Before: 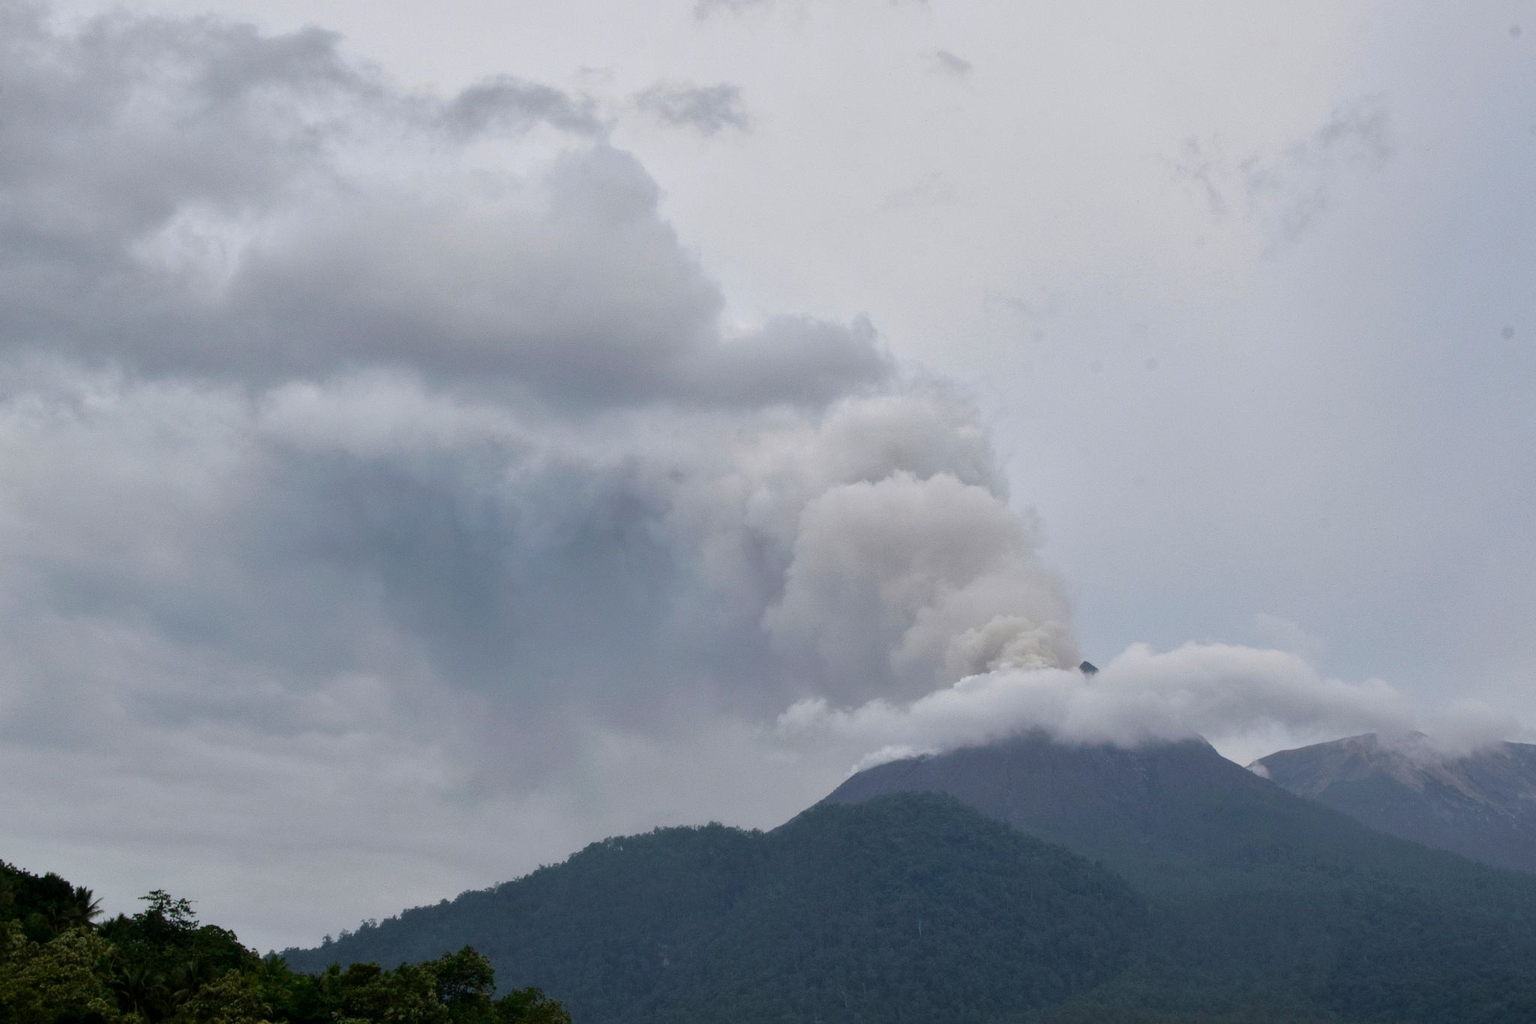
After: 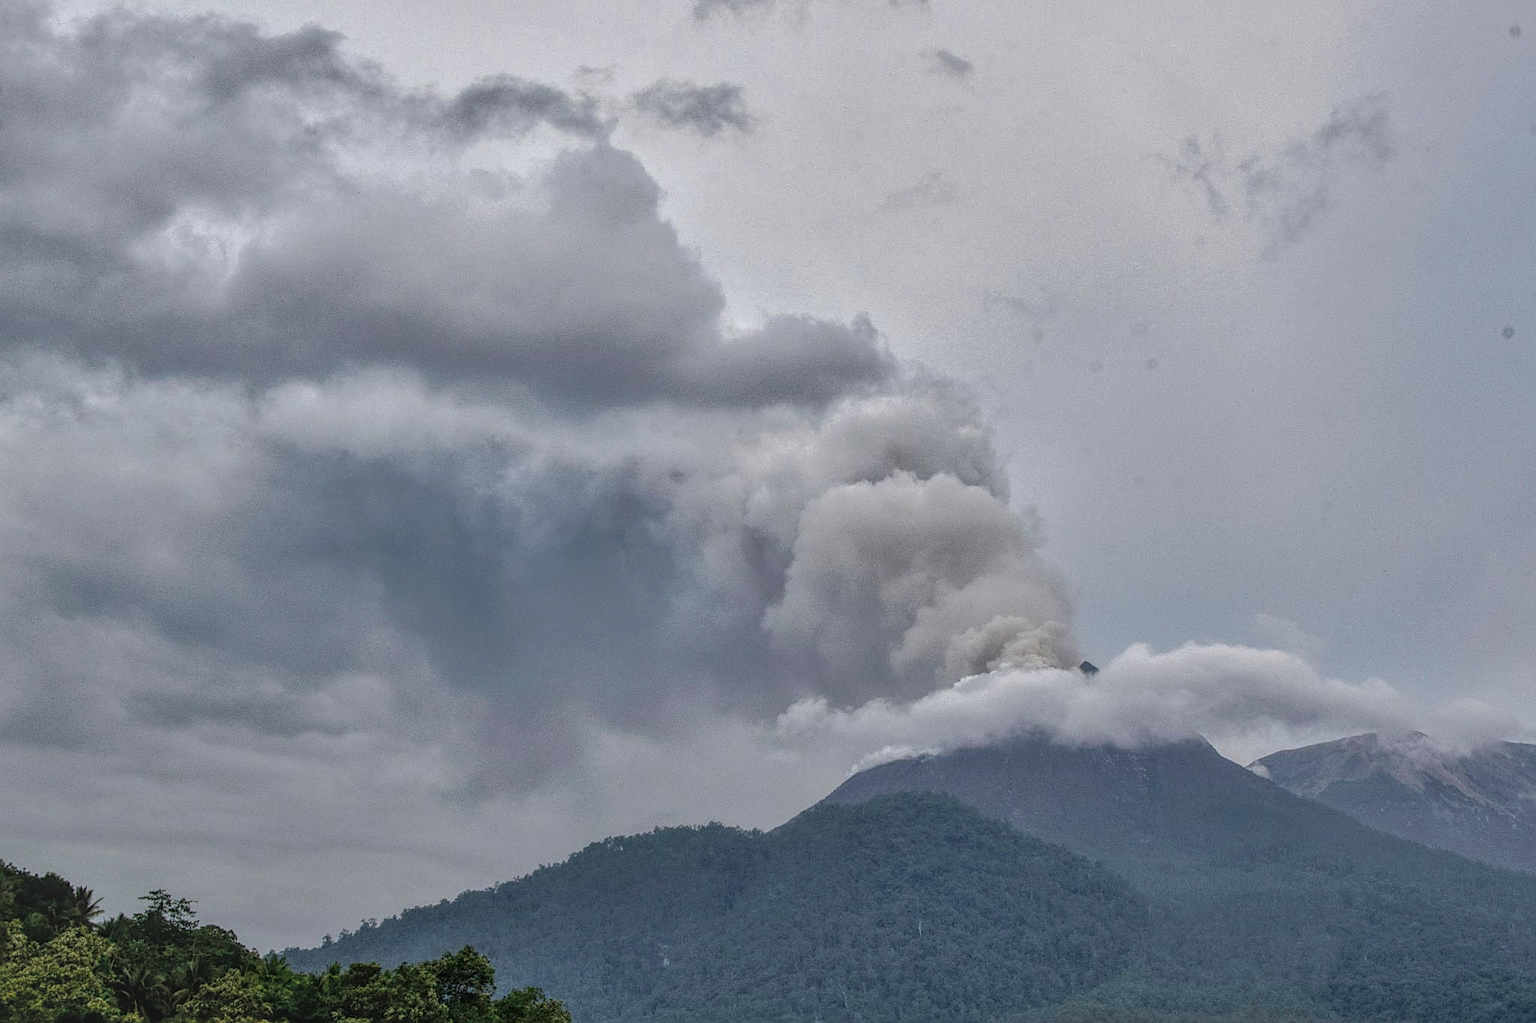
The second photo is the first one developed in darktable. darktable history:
sharpen: on, module defaults
shadows and highlights: shadows 53, soften with gaussian
local contrast: highlights 20%, shadows 30%, detail 200%, midtone range 0.2
